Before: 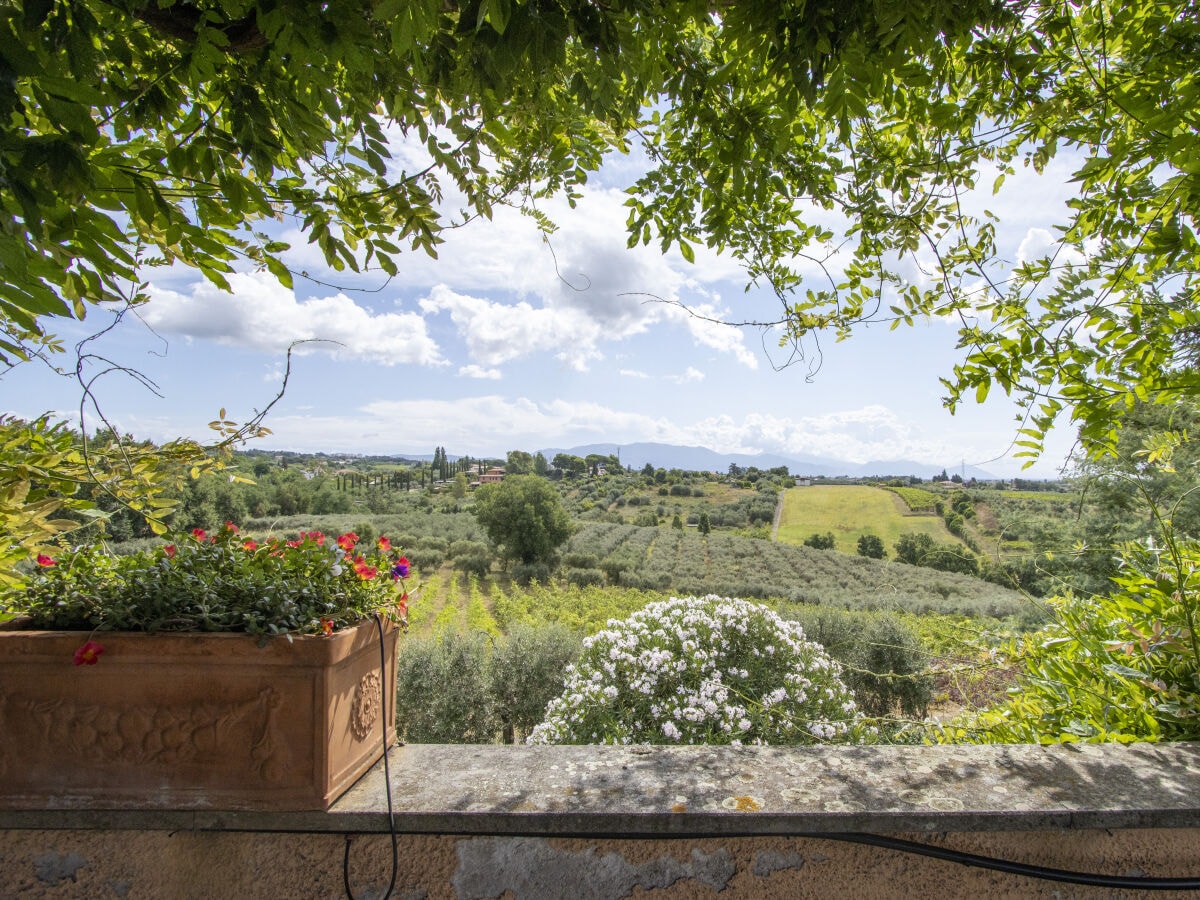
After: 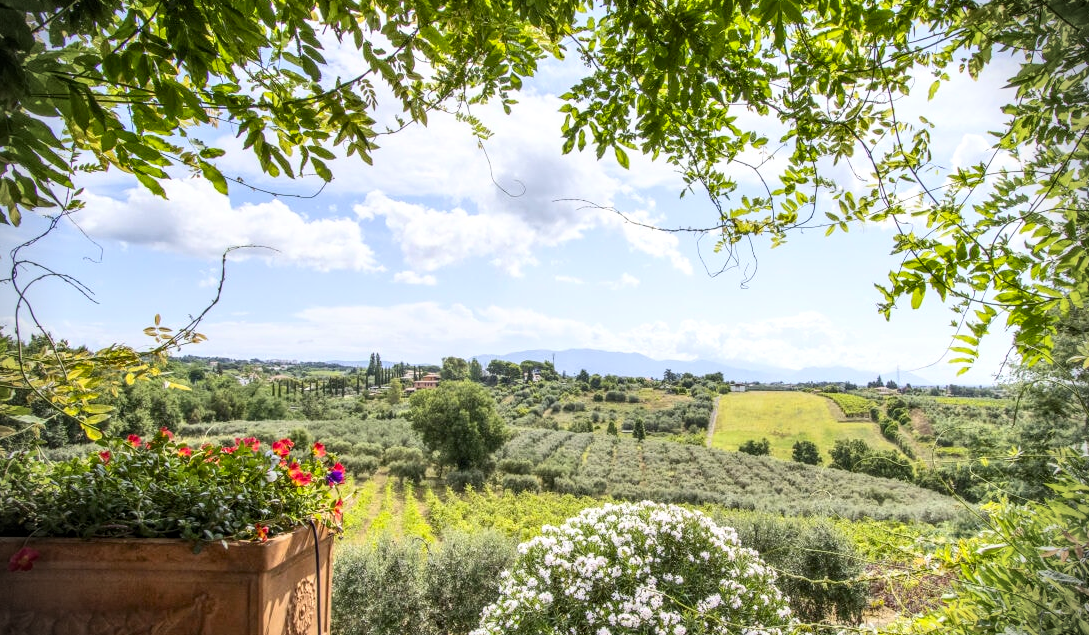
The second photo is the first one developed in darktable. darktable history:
vignetting: fall-off start 87.86%, fall-off radius 23.65%
contrast brightness saturation: contrast 0.227, brightness 0.102, saturation 0.29
local contrast: on, module defaults
crop: left 5.459%, top 10.446%, right 3.713%, bottom 18.905%
